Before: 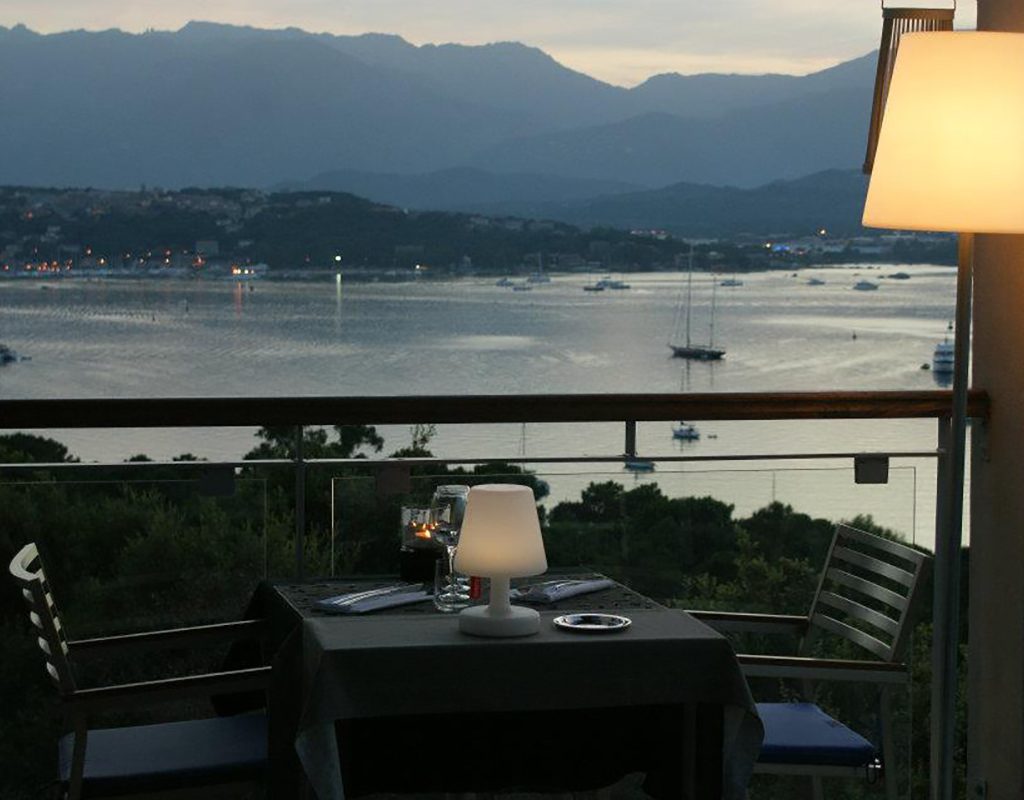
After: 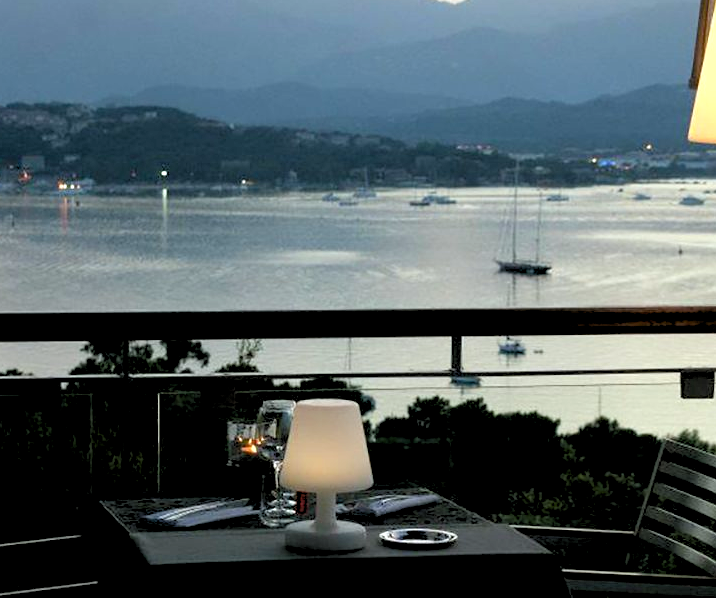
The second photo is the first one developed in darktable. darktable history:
rgb levels: levels [[0.013, 0.434, 0.89], [0, 0.5, 1], [0, 0.5, 1]]
crop and rotate: left 17.046%, top 10.659%, right 12.989%, bottom 14.553%
exposure: black level correction 0.005, exposure 0.417 EV, compensate highlight preservation false
white balance: red 0.986, blue 1.01
